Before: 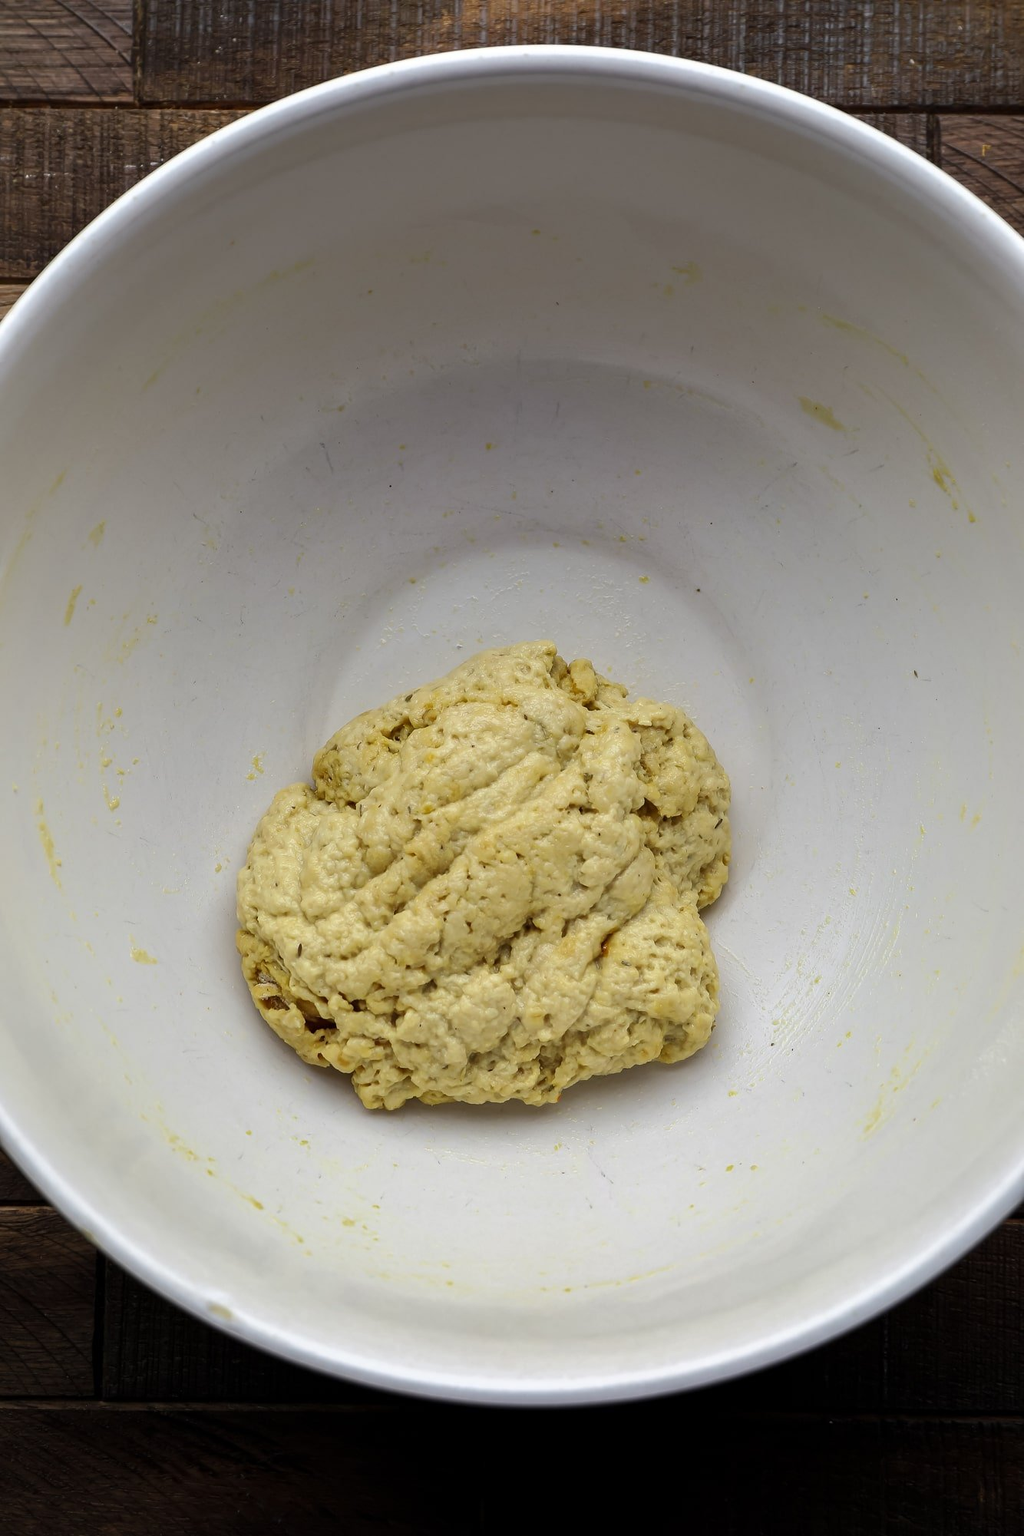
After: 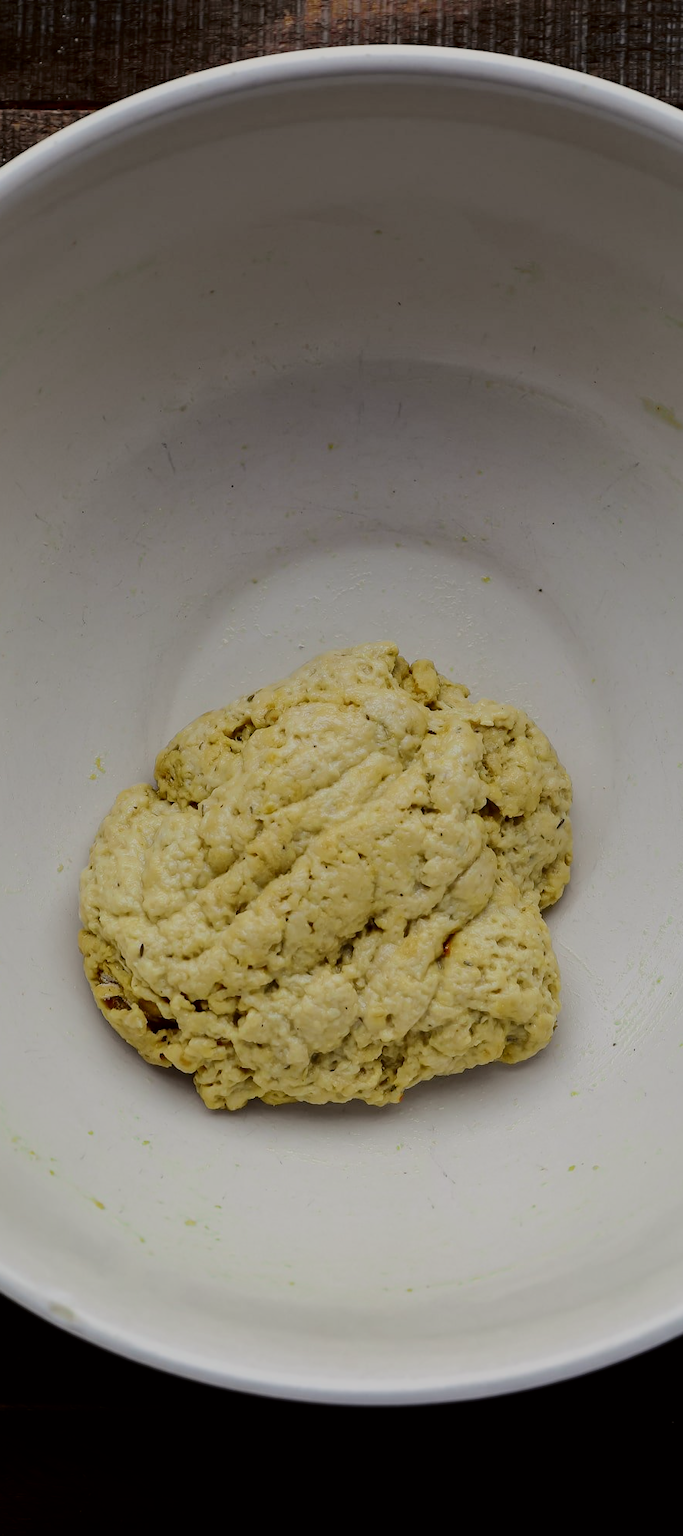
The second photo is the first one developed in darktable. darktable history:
tone curve: curves: ch0 [(0, 0) (0.068, 0.031) (0.183, 0.13) (0.341, 0.319) (0.547, 0.545) (0.828, 0.817) (1, 0.968)]; ch1 [(0, 0) (0.23, 0.166) (0.34, 0.308) (0.371, 0.337) (0.429, 0.408) (0.477, 0.466) (0.499, 0.5) (0.529, 0.528) (0.559, 0.578) (0.743, 0.798) (1, 1)]; ch2 [(0, 0) (0.431, 0.419) (0.495, 0.502) (0.524, 0.525) (0.568, 0.543) (0.6, 0.597) (0.634, 0.644) (0.728, 0.722) (1, 1)], color space Lab, independent channels, preserve colors none
contrast brightness saturation: brightness -0.09
filmic rgb: black relative exposure -7.65 EV, white relative exposure 4.56 EV, hardness 3.61
contrast equalizer: octaves 7, y [[0.6 ×6], [0.55 ×6], [0 ×6], [0 ×6], [0 ×6]], mix -0.2
crop and rotate: left 15.446%, right 17.836%
